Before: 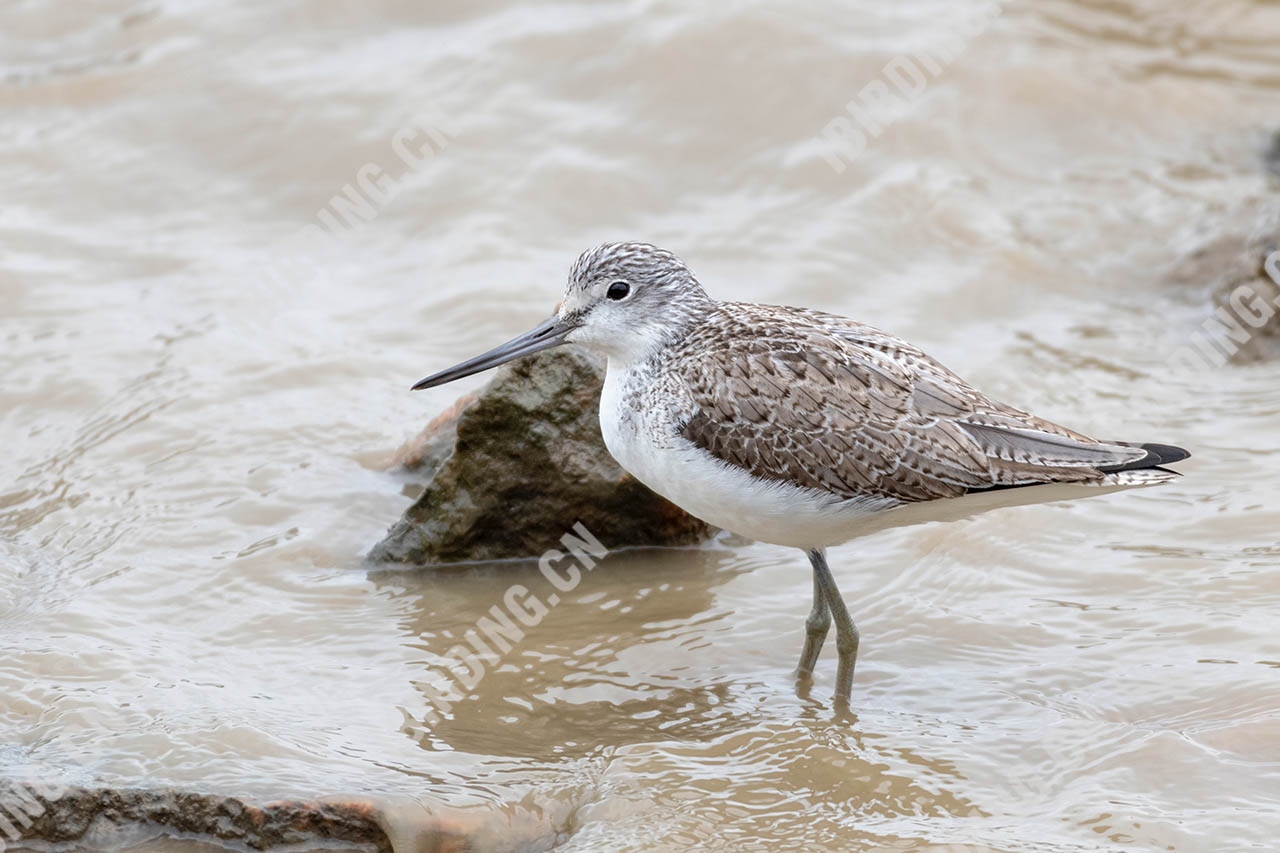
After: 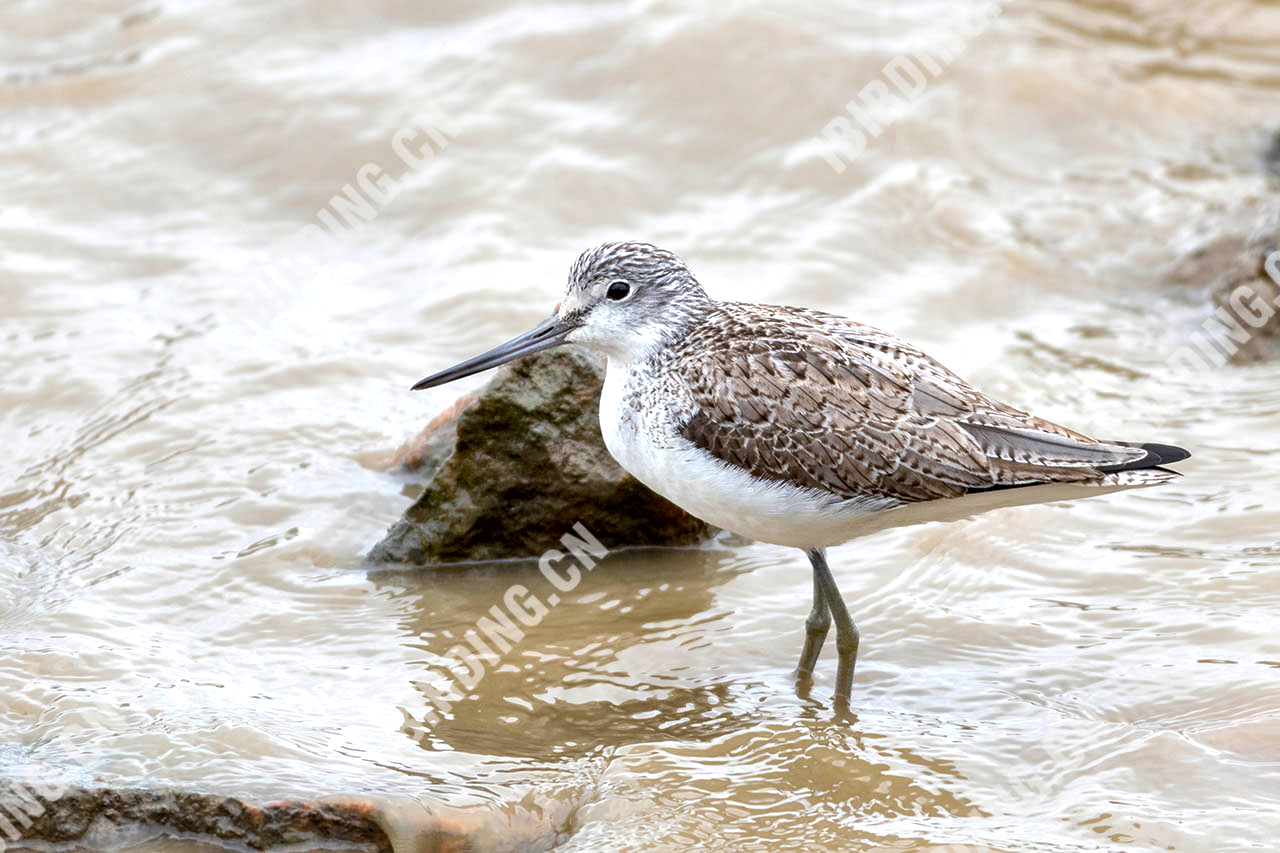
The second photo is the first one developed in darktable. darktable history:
local contrast: mode bilateral grid, contrast 25, coarseness 60, detail 152%, midtone range 0.2
color balance rgb: perceptual saturation grading › global saturation 25.342%, perceptual brilliance grading › highlights 7.848%, perceptual brilliance grading › mid-tones 3.406%, perceptual brilliance grading › shadows 2.262%, global vibrance 15.659%
